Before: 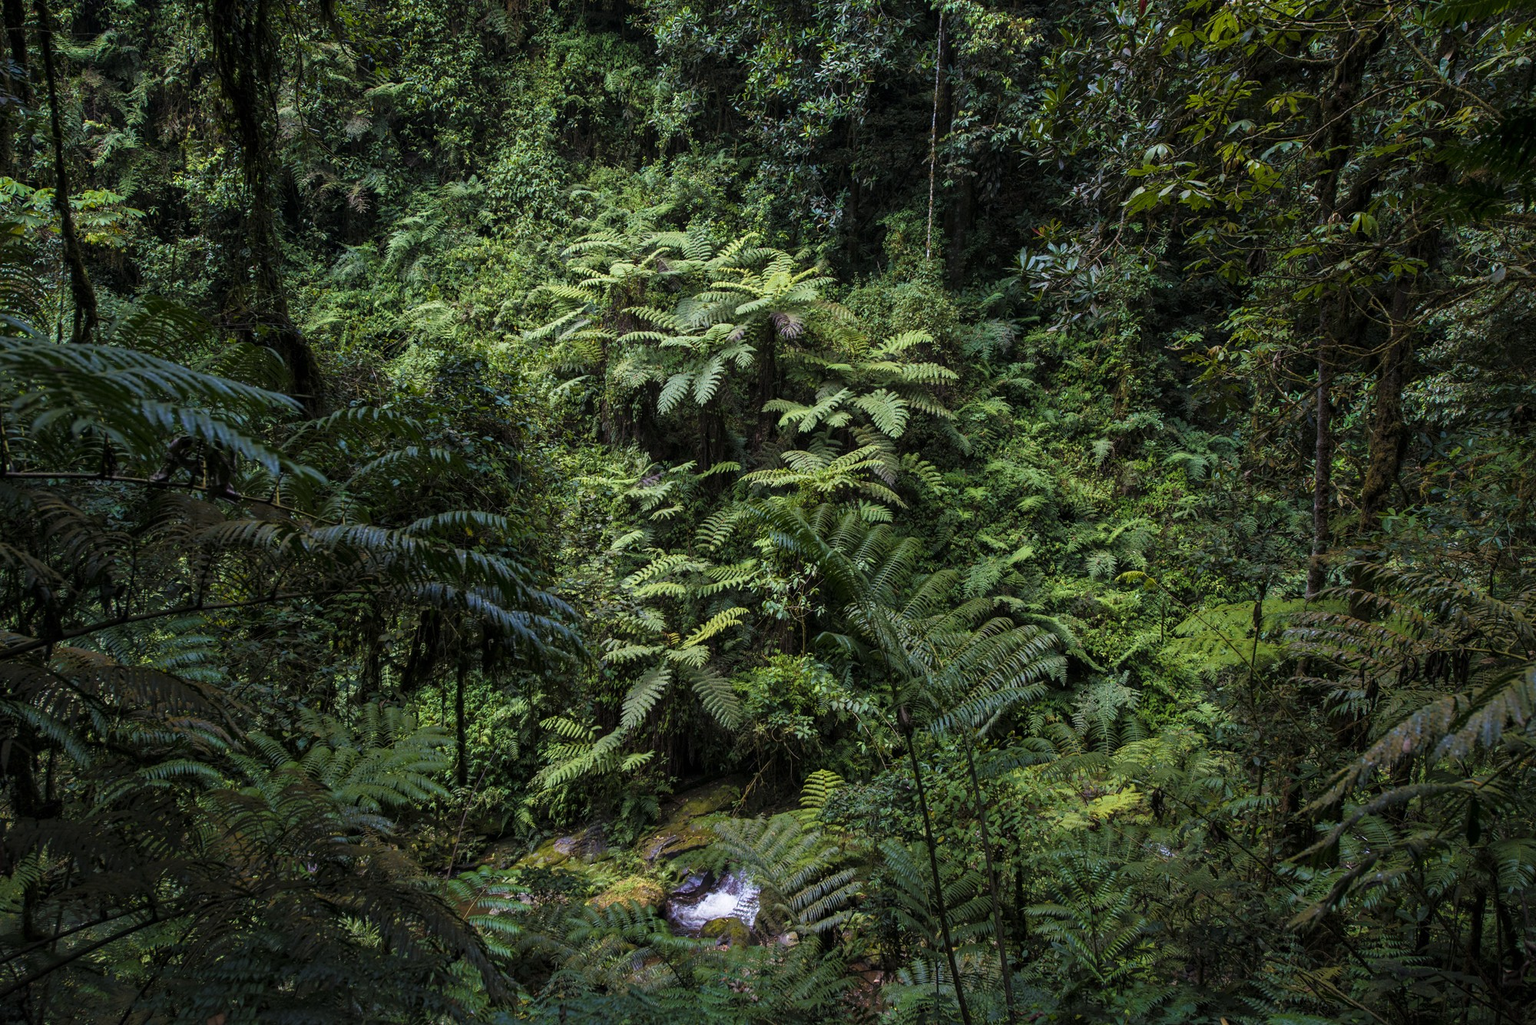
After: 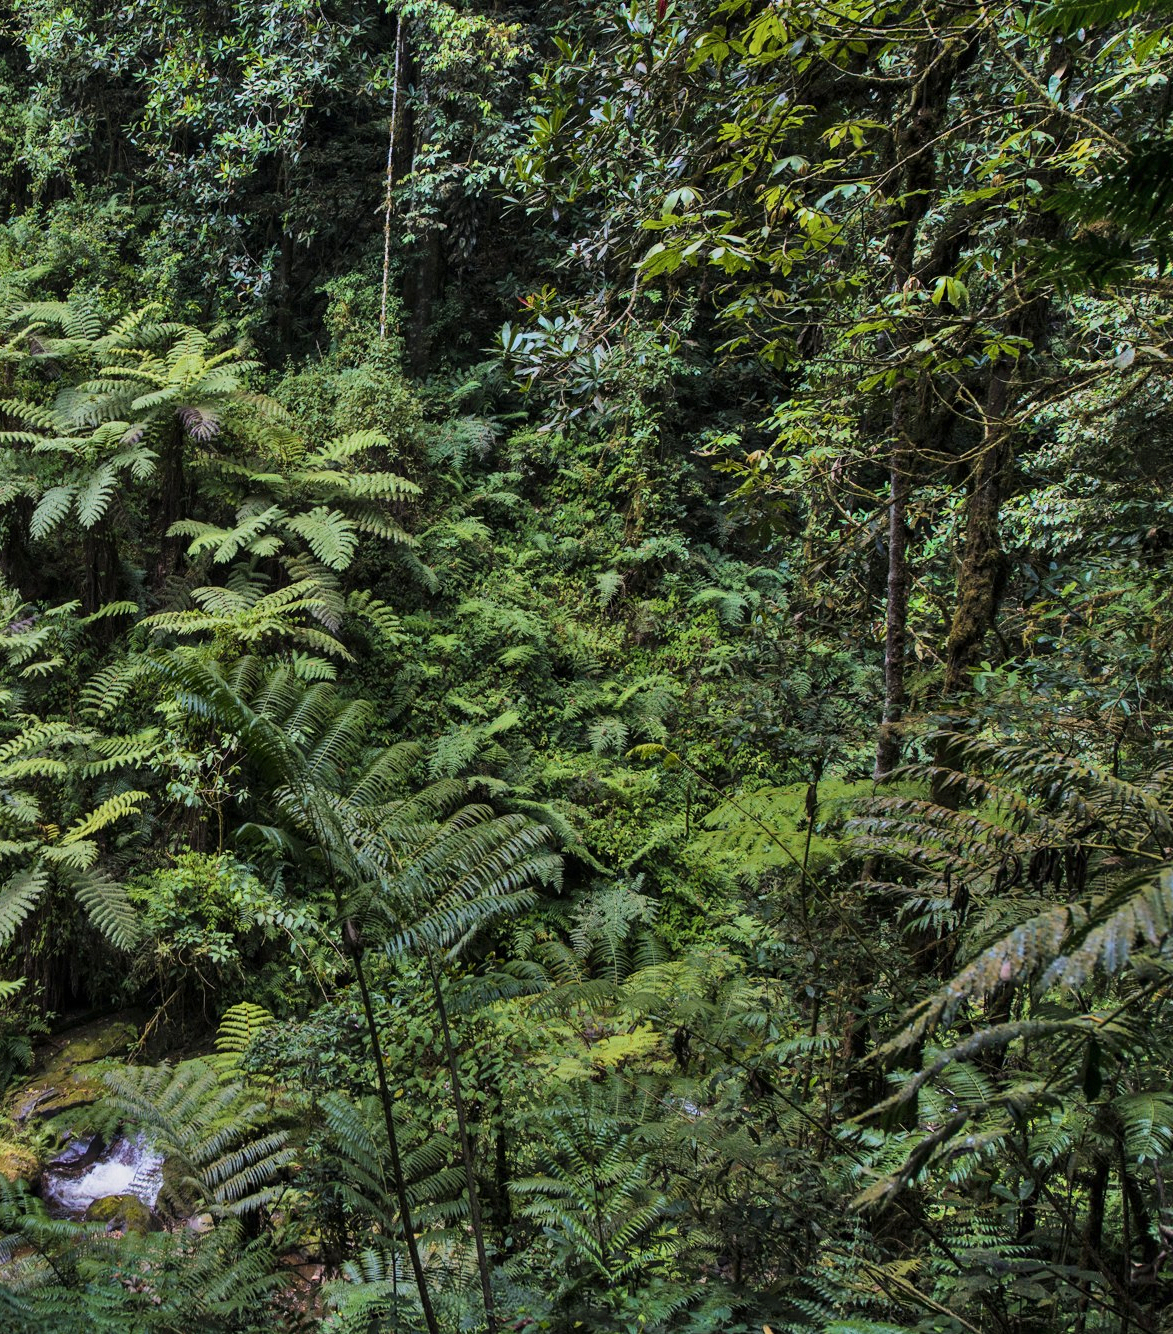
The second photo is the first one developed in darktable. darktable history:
contrast brightness saturation: contrast 0.083, saturation 0.015
crop: left 41.317%
shadows and highlights: shadows 82.08, white point adjustment -9.06, highlights -61.44, soften with gaussian
